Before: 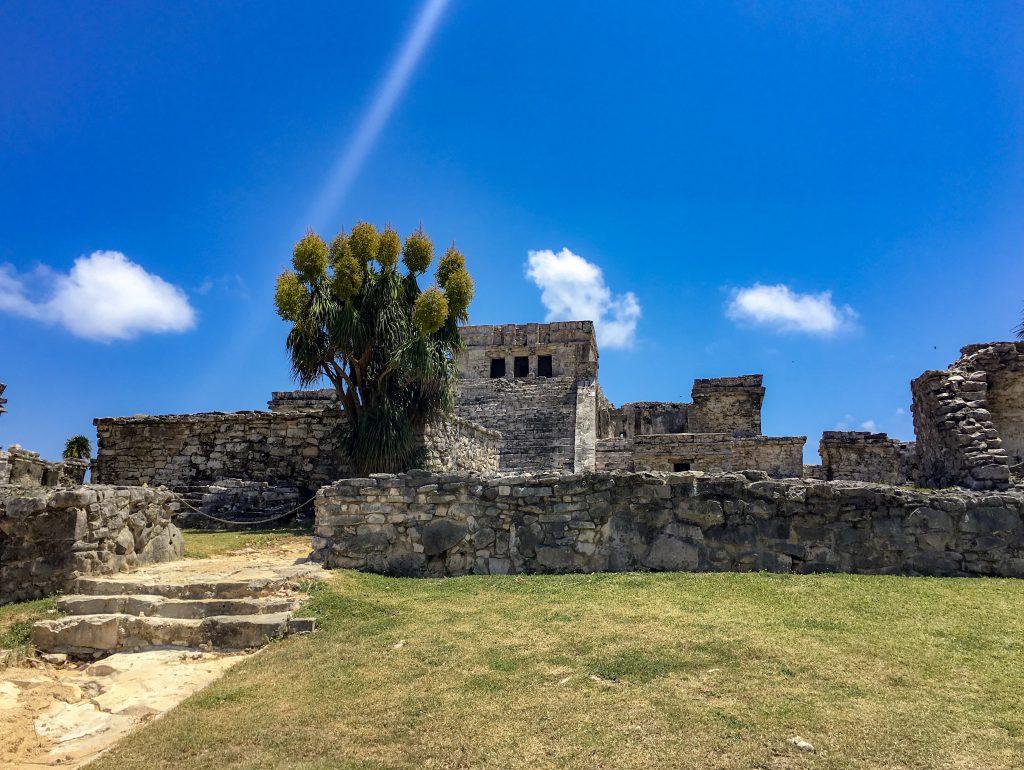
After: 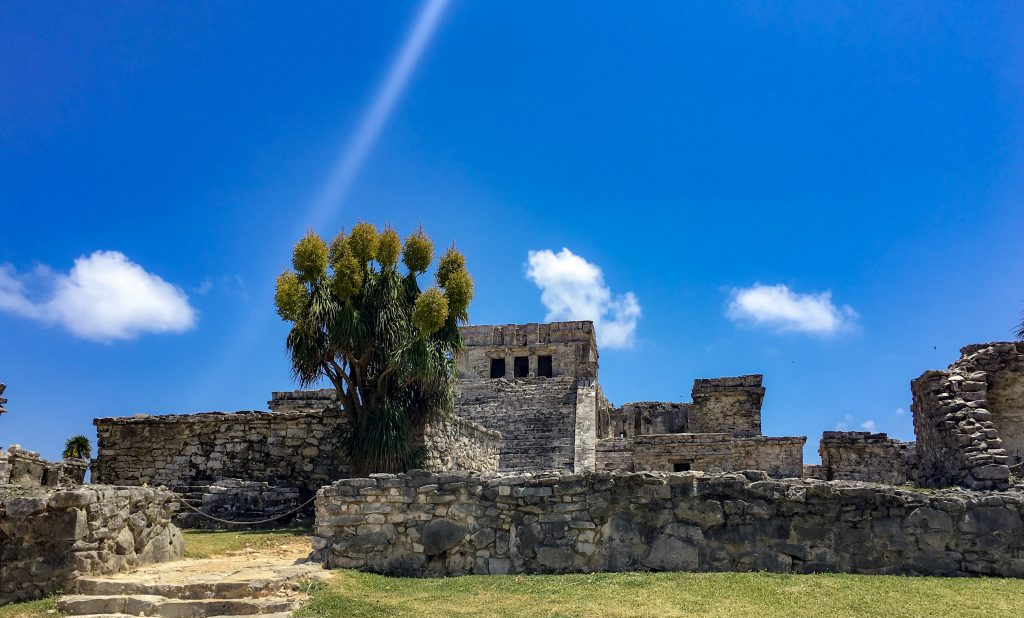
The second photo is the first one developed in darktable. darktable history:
crop: bottom 19.62%
